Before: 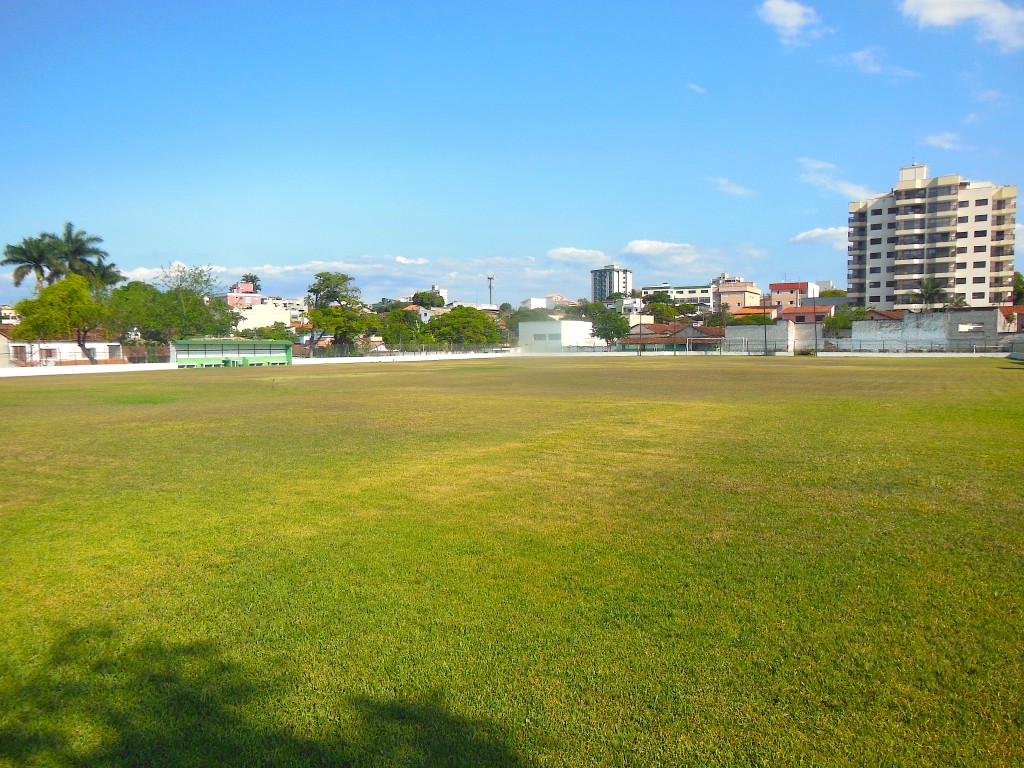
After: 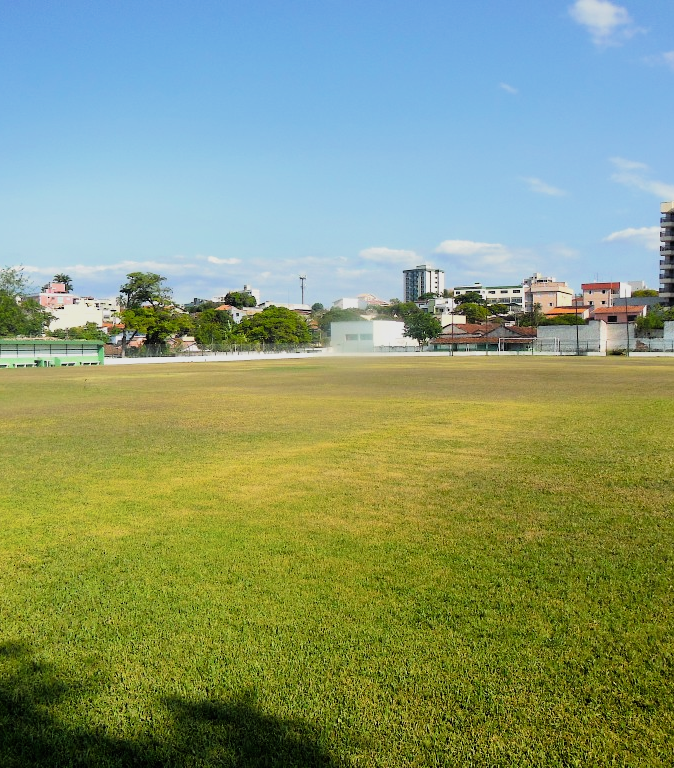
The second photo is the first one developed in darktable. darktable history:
filmic rgb: black relative exposure -4.97 EV, white relative exposure 3.98 EV, hardness 2.88, contrast 1.41
crop and rotate: left 18.38%, right 15.715%
shadows and highlights: radius 336.22, shadows 28.4, soften with gaussian
